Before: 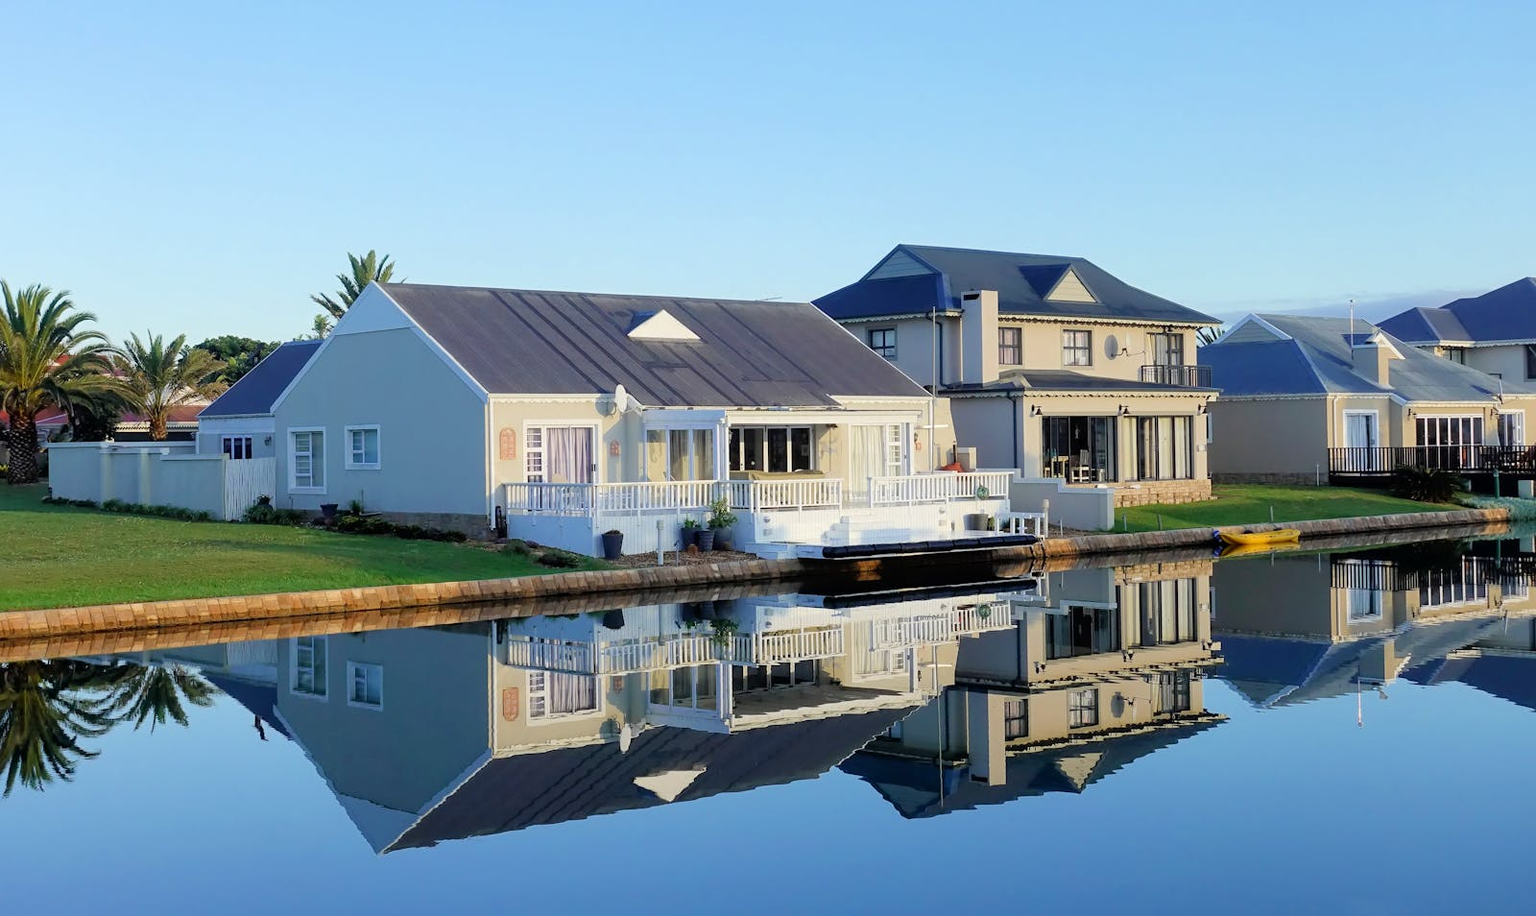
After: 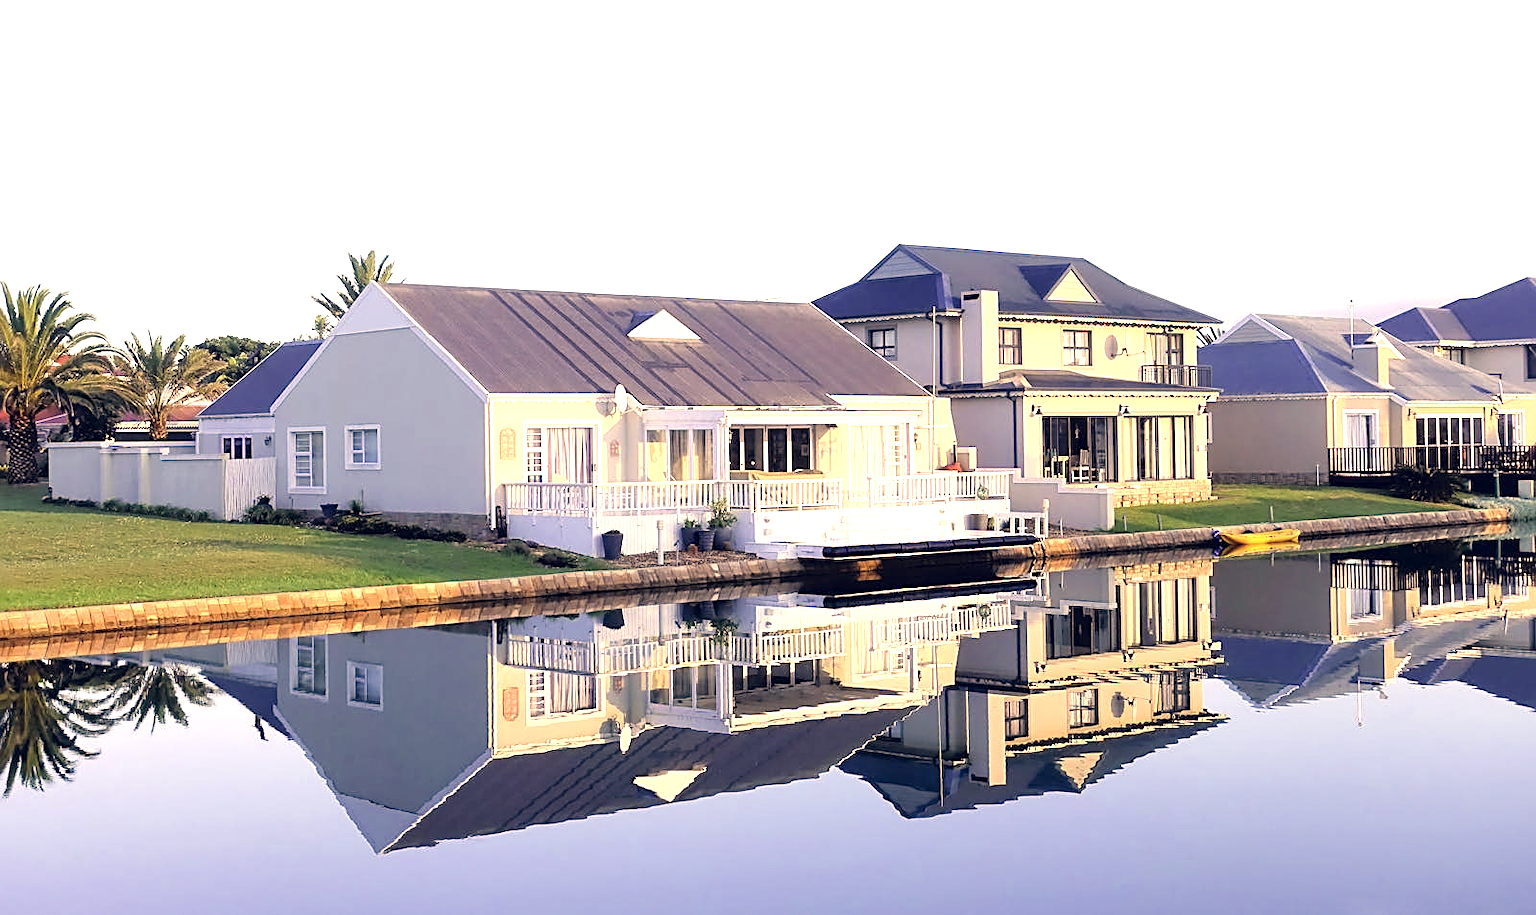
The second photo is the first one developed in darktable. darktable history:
sharpen: on, module defaults
exposure: black level correction 0, exposure 1.1 EV, compensate highlight preservation false
color correction: highlights a* 19.59, highlights b* 27.49, shadows a* 3.46, shadows b* -17.28, saturation 0.73
